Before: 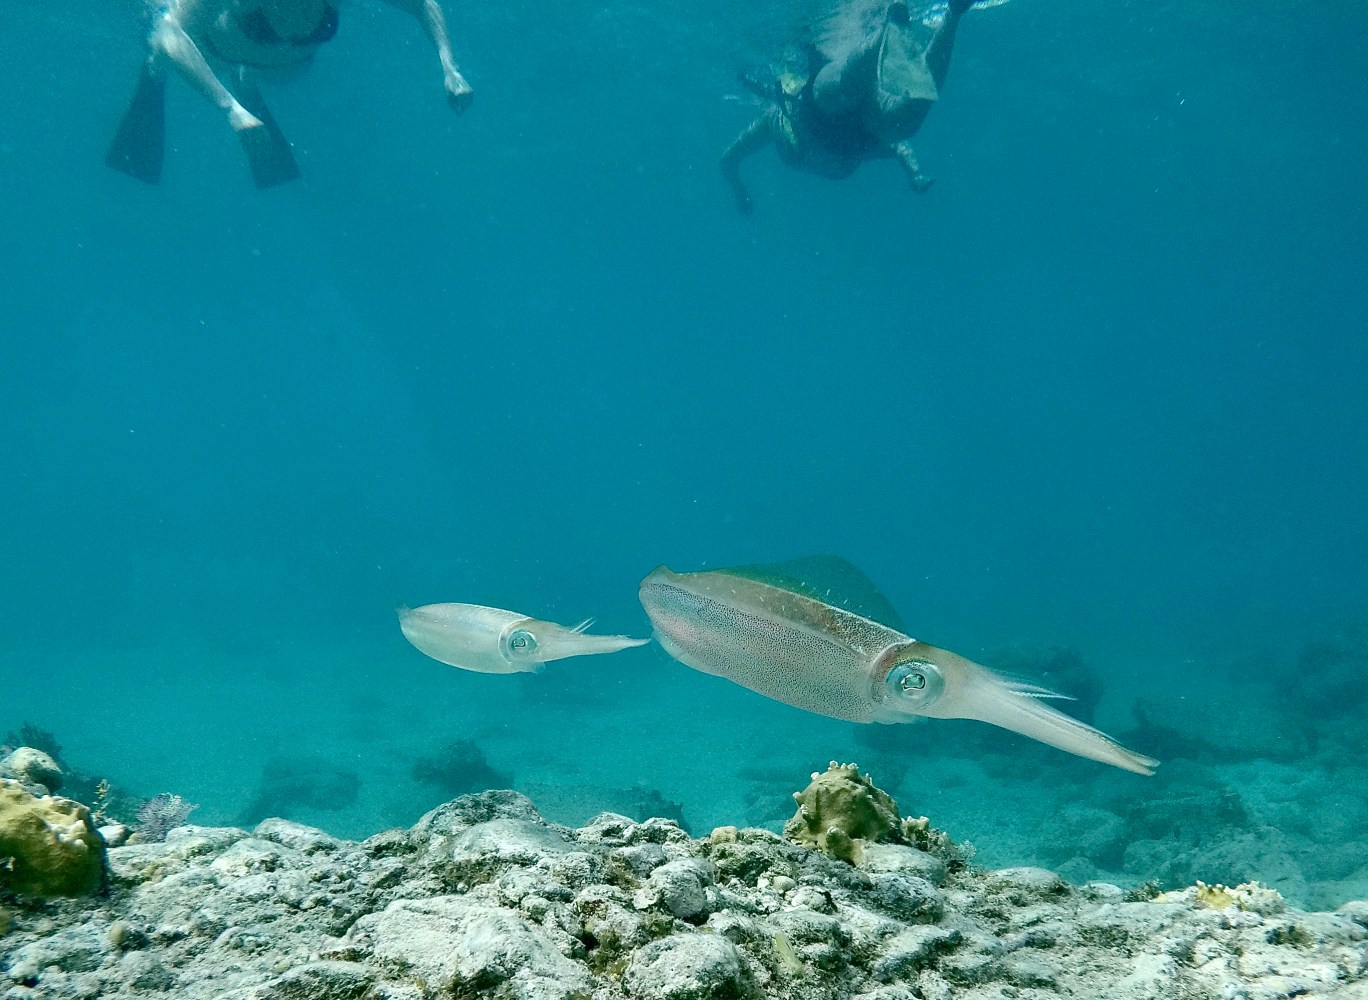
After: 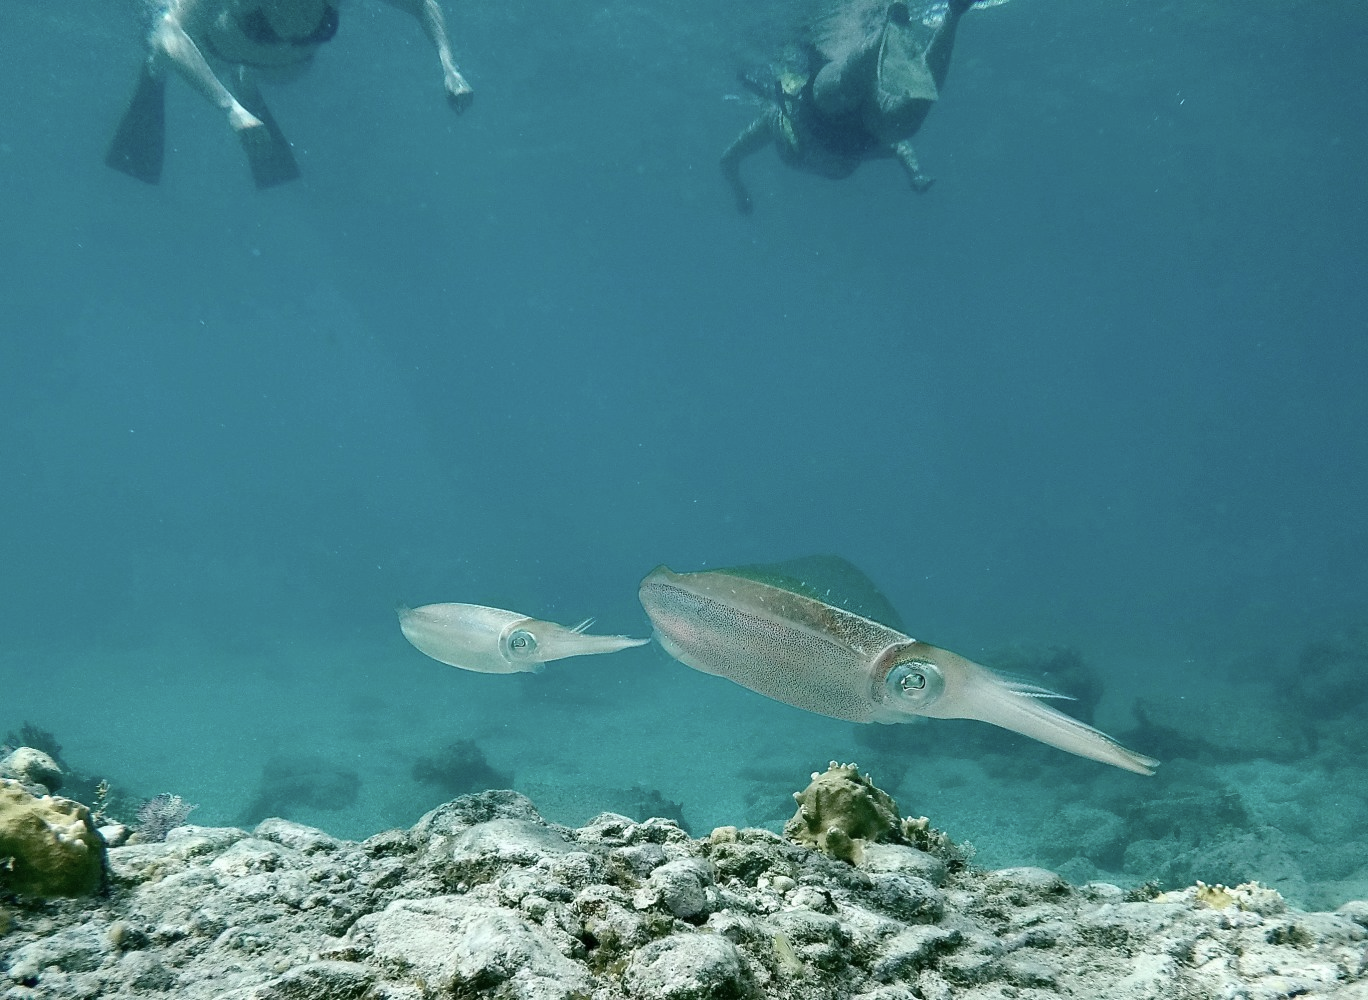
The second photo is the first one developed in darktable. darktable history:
contrast brightness saturation: contrast 0.056, brightness -0.013, saturation -0.245
